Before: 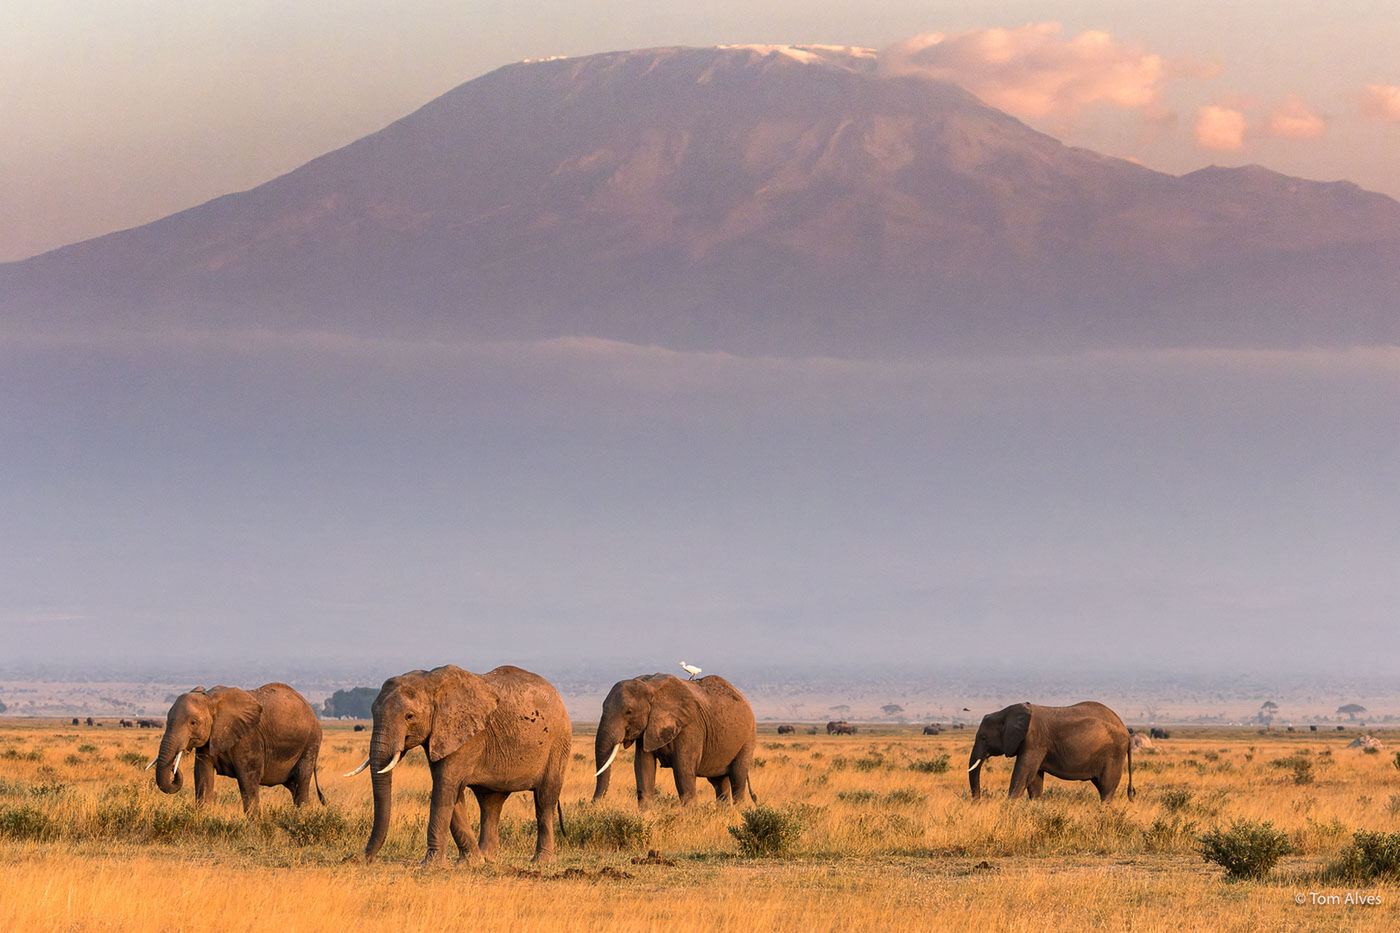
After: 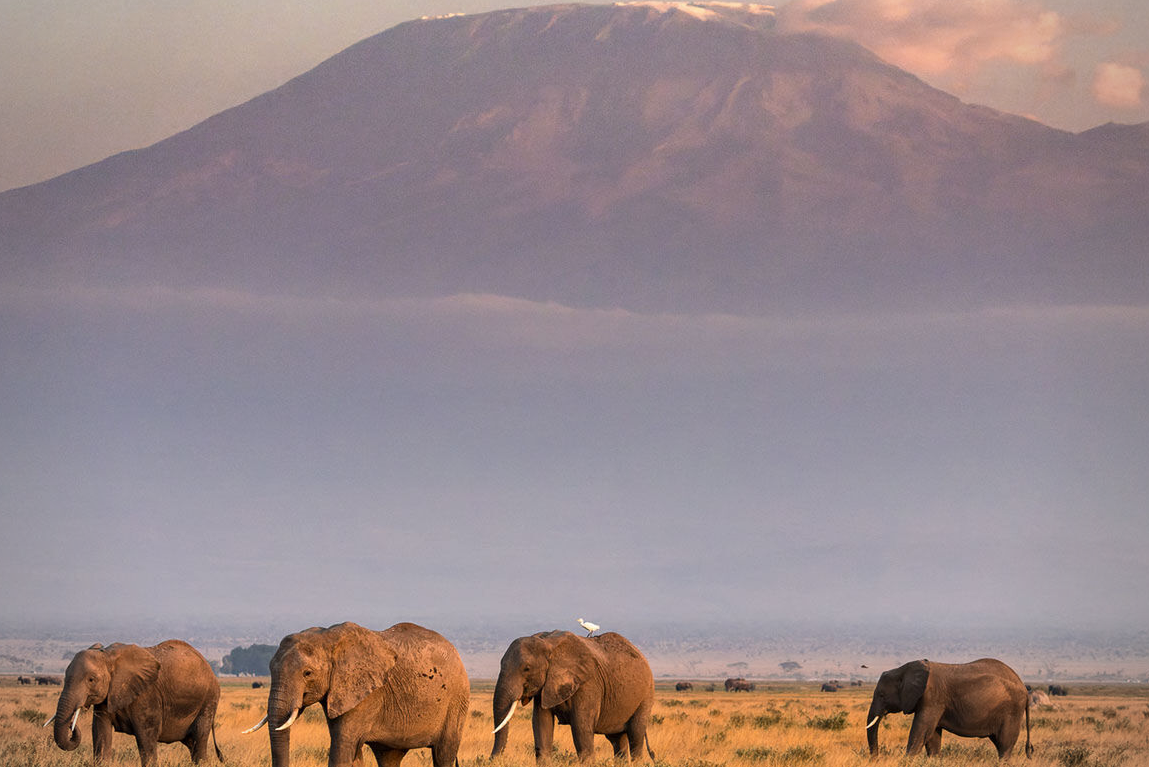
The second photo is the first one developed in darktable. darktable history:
vignetting: fall-off radius 64.12%
shadows and highlights: soften with gaussian
crop and rotate: left 7.351%, top 4.628%, right 10.575%, bottom 13.071%
